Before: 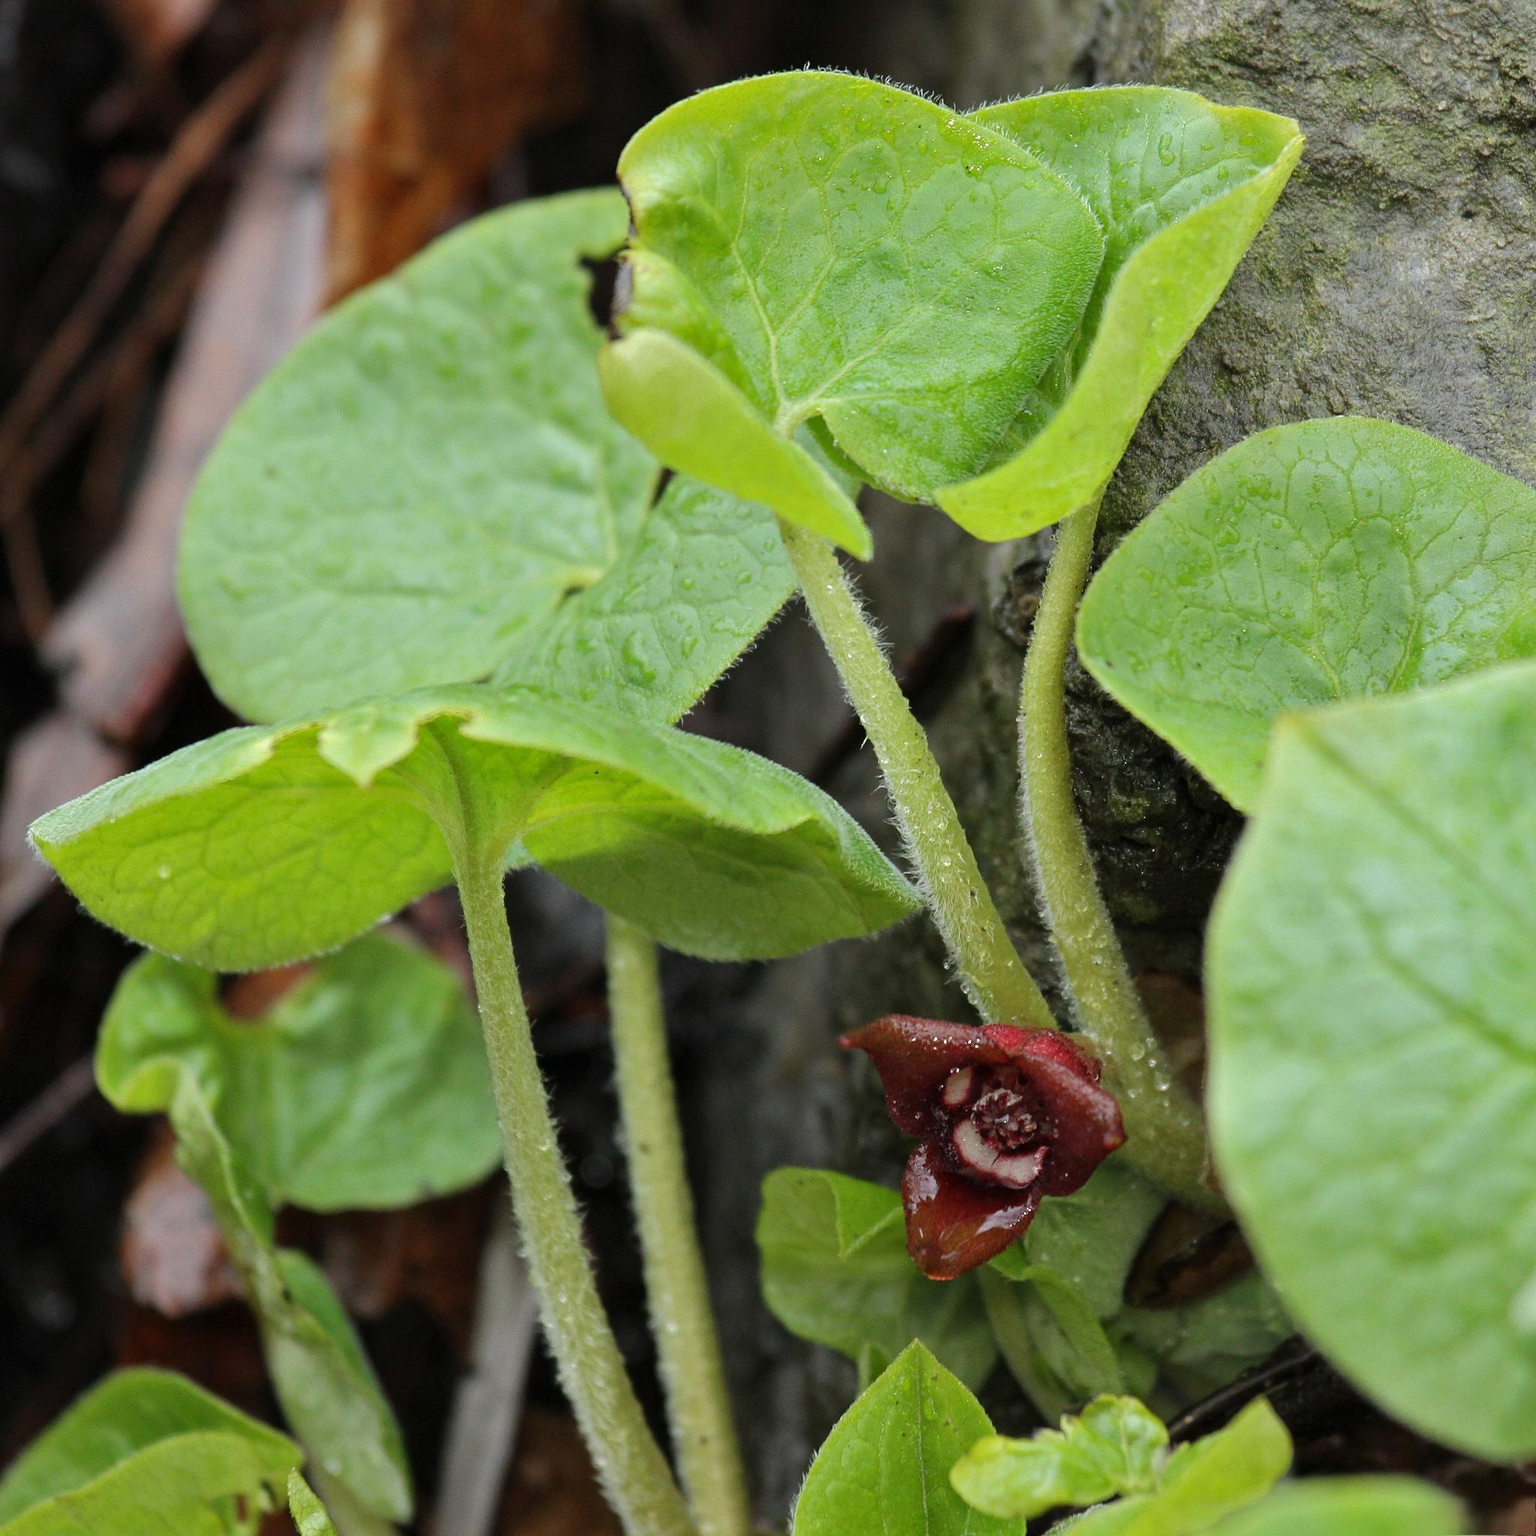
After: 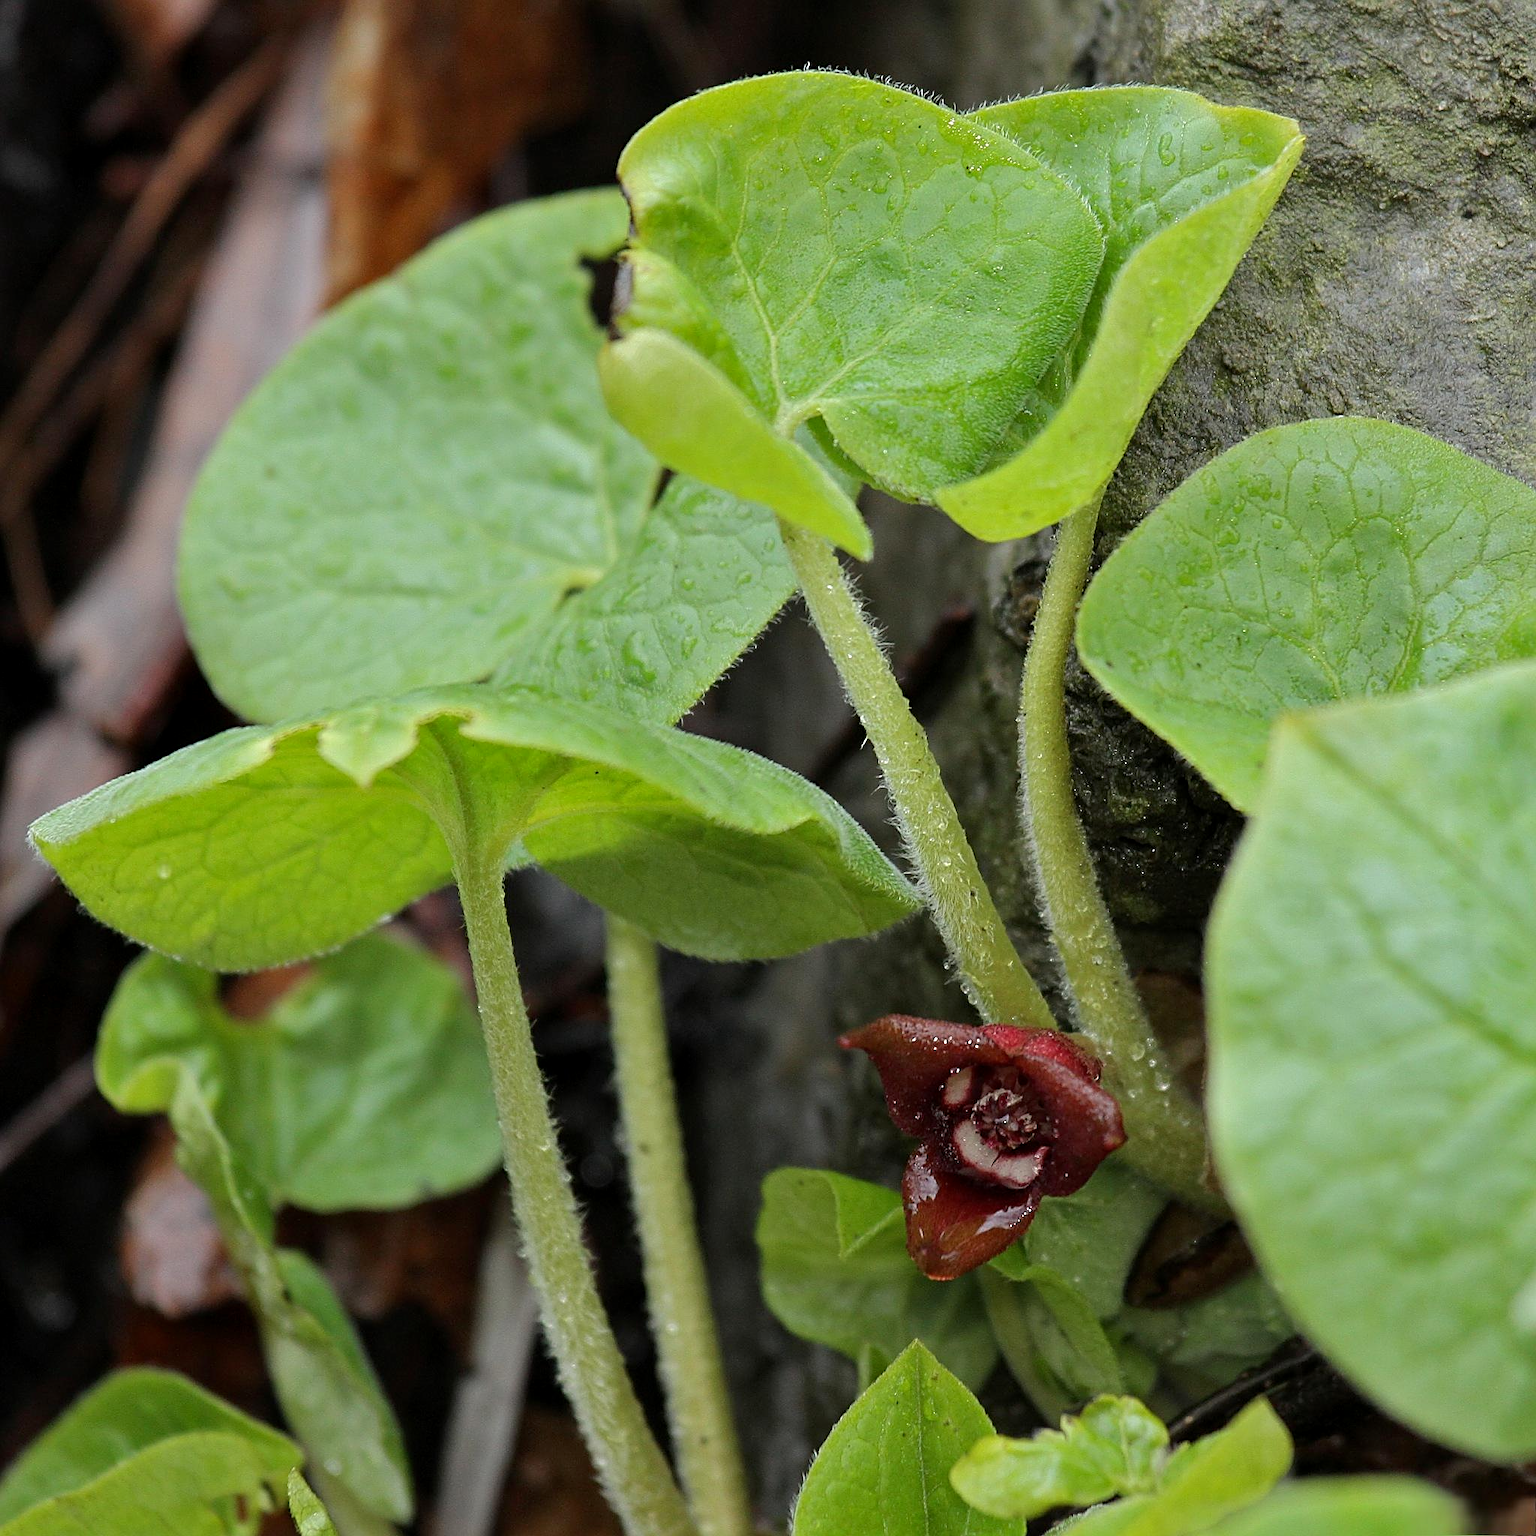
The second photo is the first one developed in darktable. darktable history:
exposure: black level correction 0.002, exposure -0.105 EV, compensate highlight preservation false
sharpen: on, module defaults
